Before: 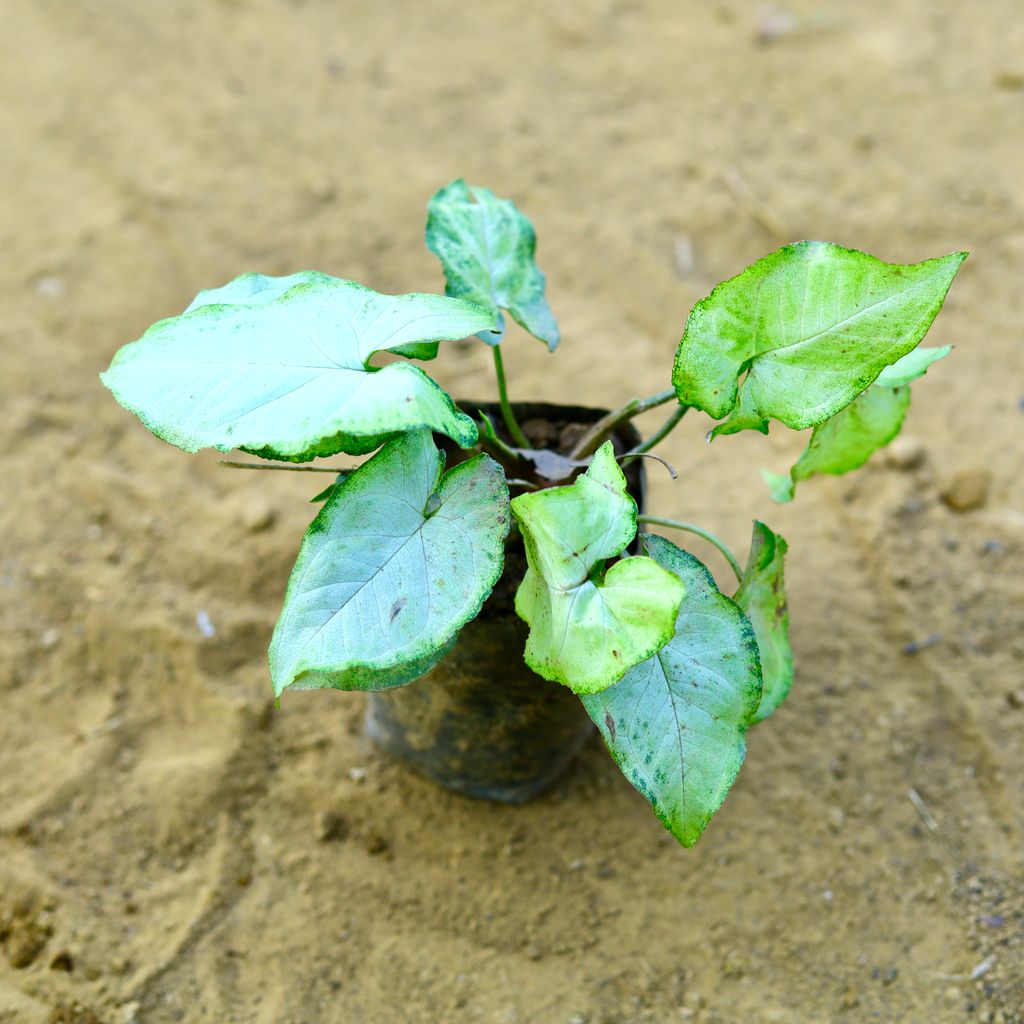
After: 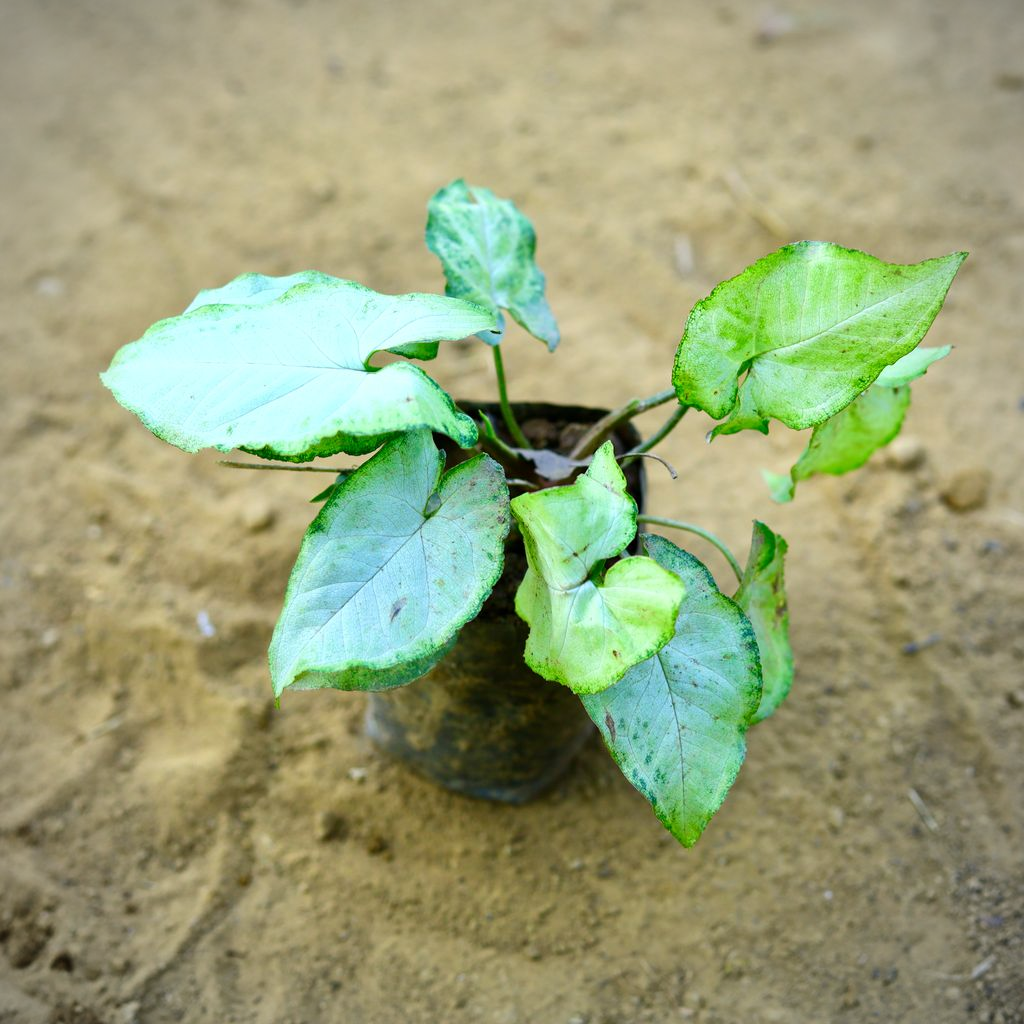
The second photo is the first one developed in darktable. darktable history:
vignetting: fall-off radius 60.7%
